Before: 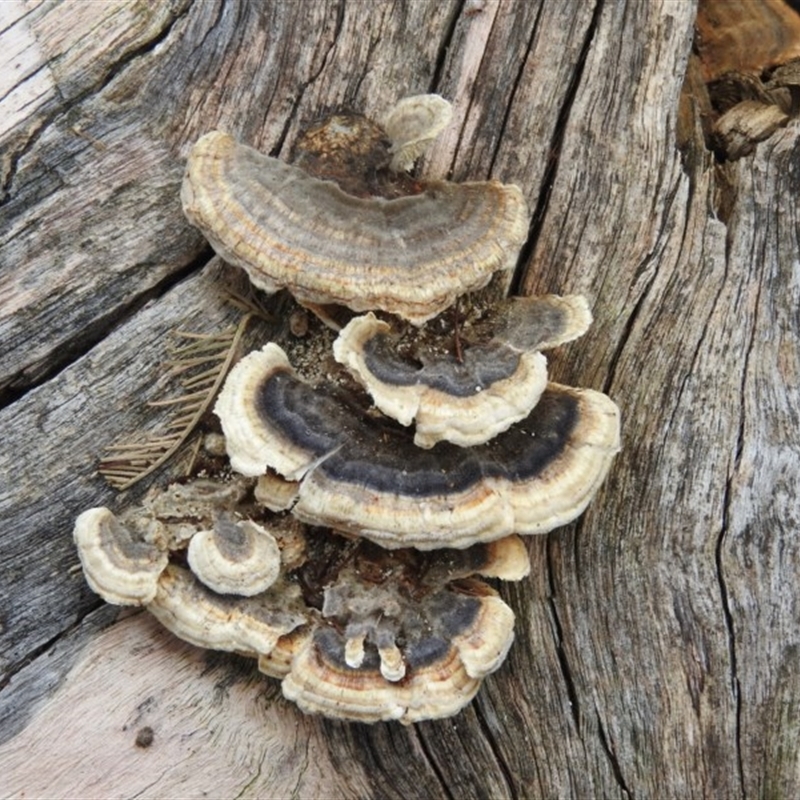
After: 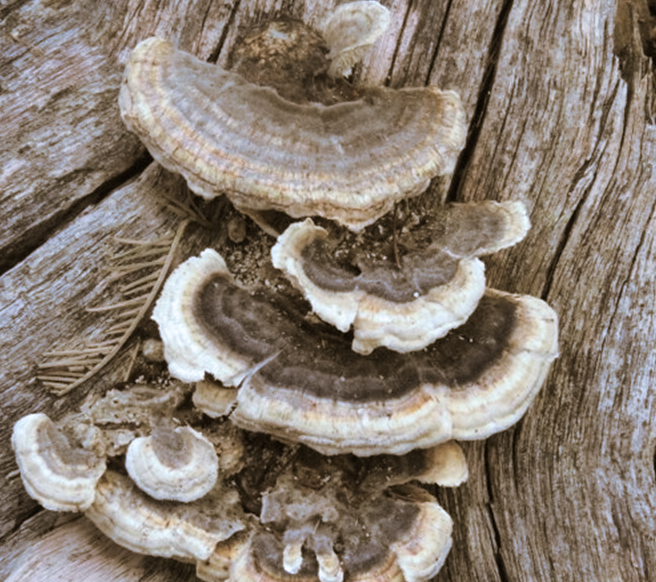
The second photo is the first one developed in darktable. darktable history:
white balance: red 0.967, blue 1.119, emerald 0.756
split-toning: shadows › hue 37.98°, highlights › hue 185.58°, balance -55.261
crop: left 7.856%, top 11.836%, right 10.12%, bottom 15.387%
